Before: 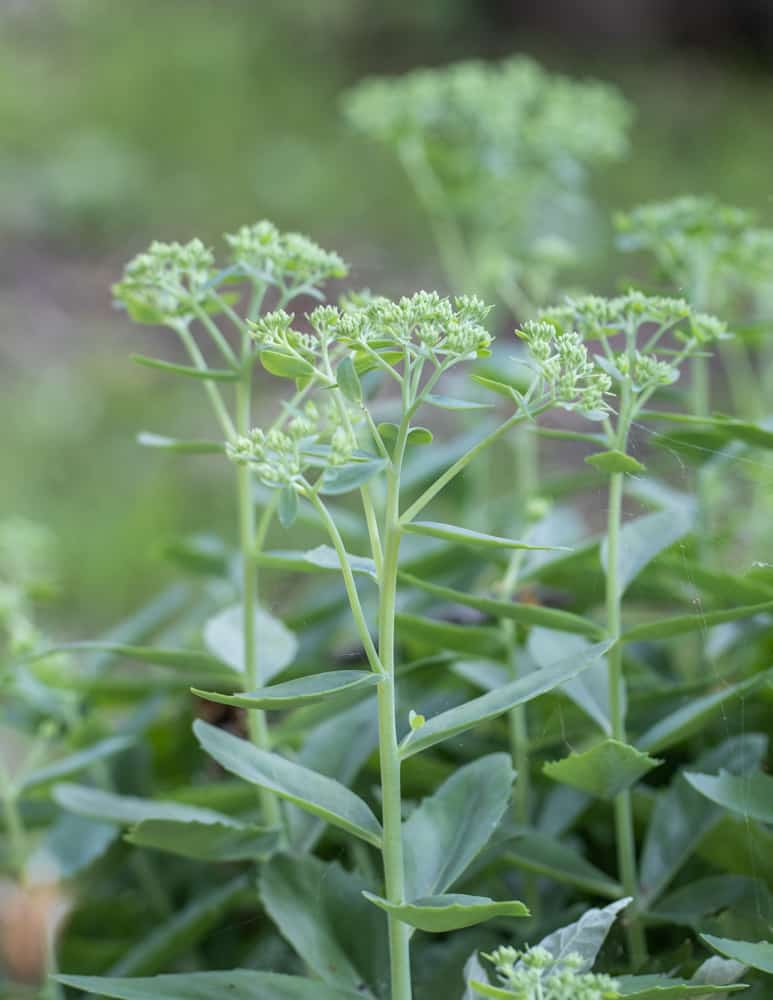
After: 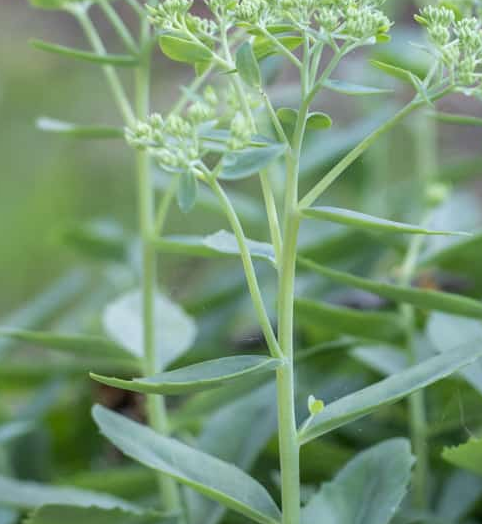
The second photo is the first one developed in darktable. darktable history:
crop: left 13.101%, top 31.522%, right 24.506%, bottom 15.98%
